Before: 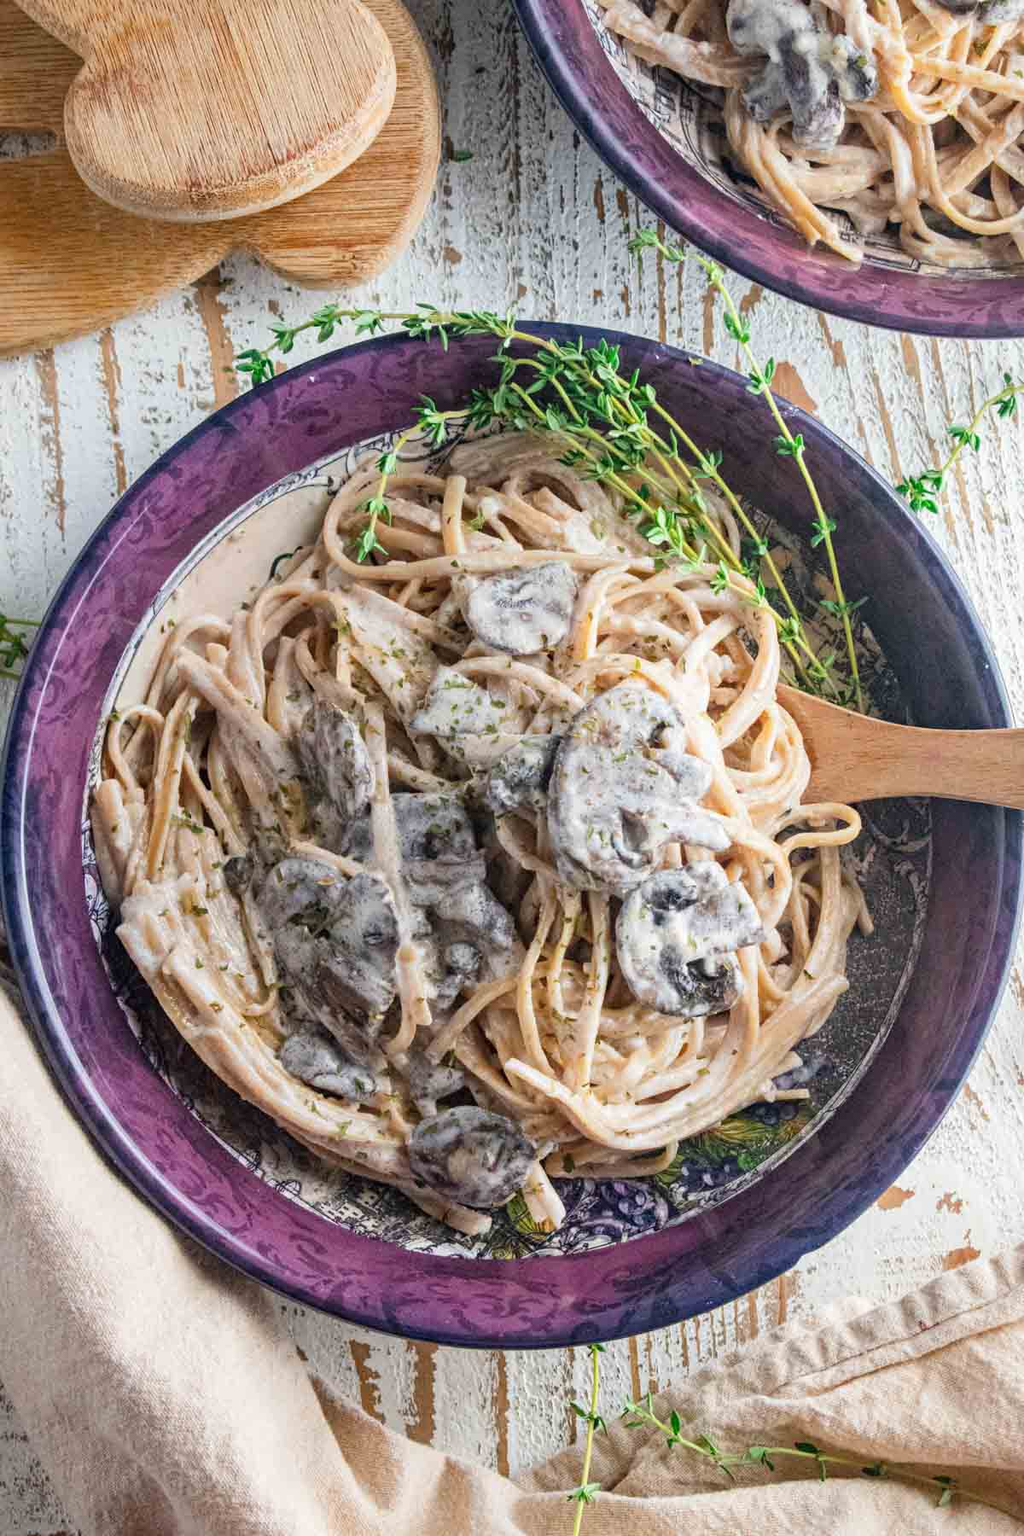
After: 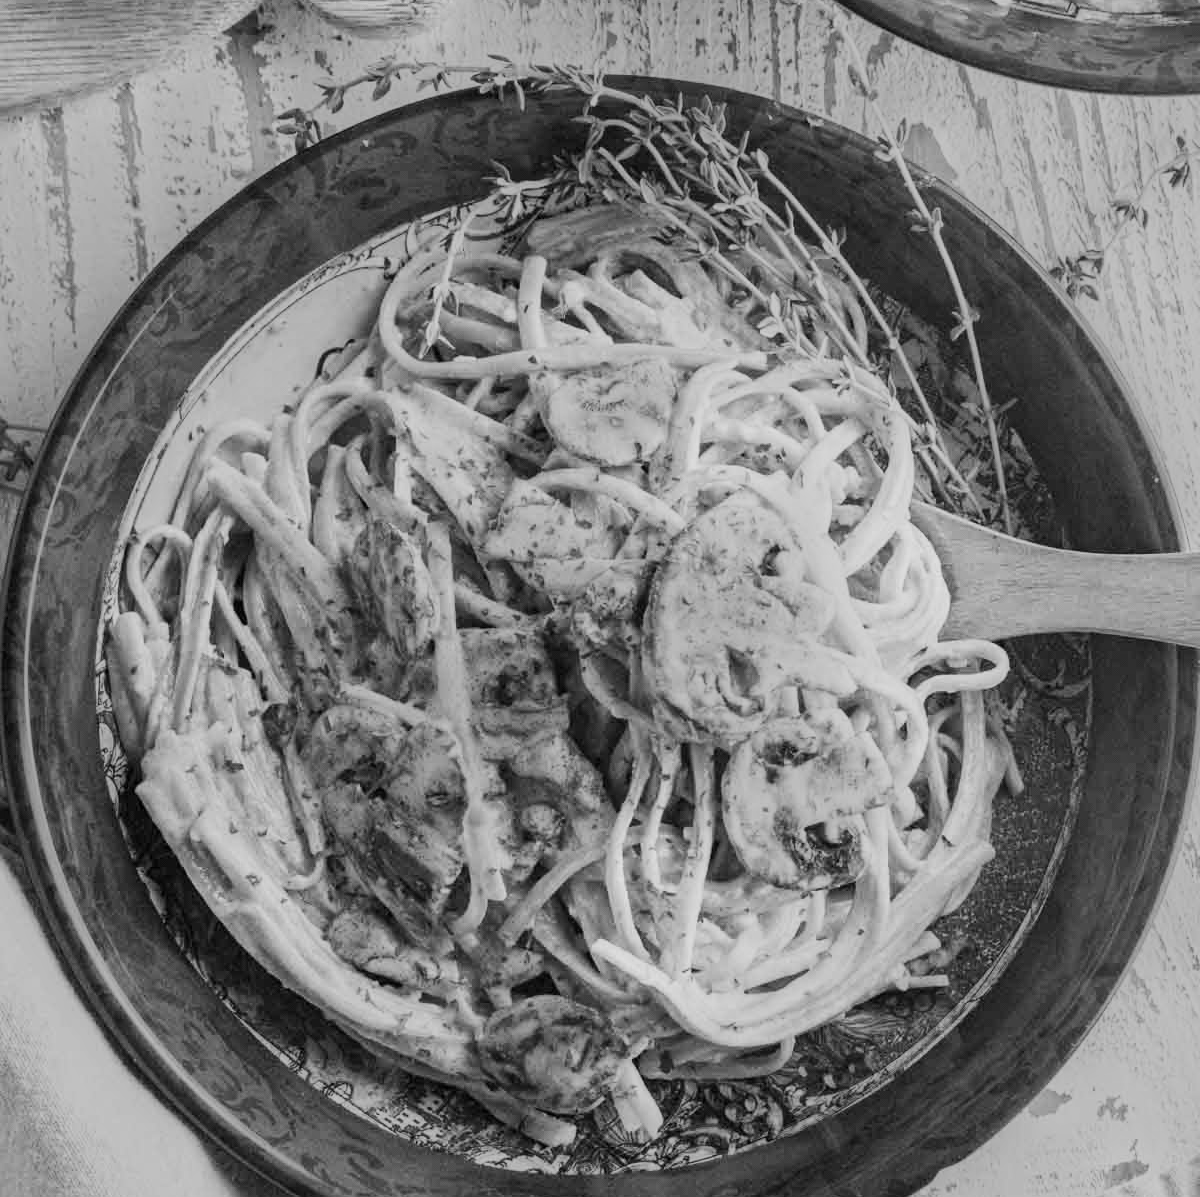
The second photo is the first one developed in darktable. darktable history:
contrast brightness saturation: contrast 0.2, brightness 0.15, saturation 0.14
crop: top 16.727%, bottom 16.727%
color balance rgb: linear chroma grading › global chroma 15%, perceptual saturation grading › global saturation 30%
monochrome: a 79.32, b 81.83, size 1.1
